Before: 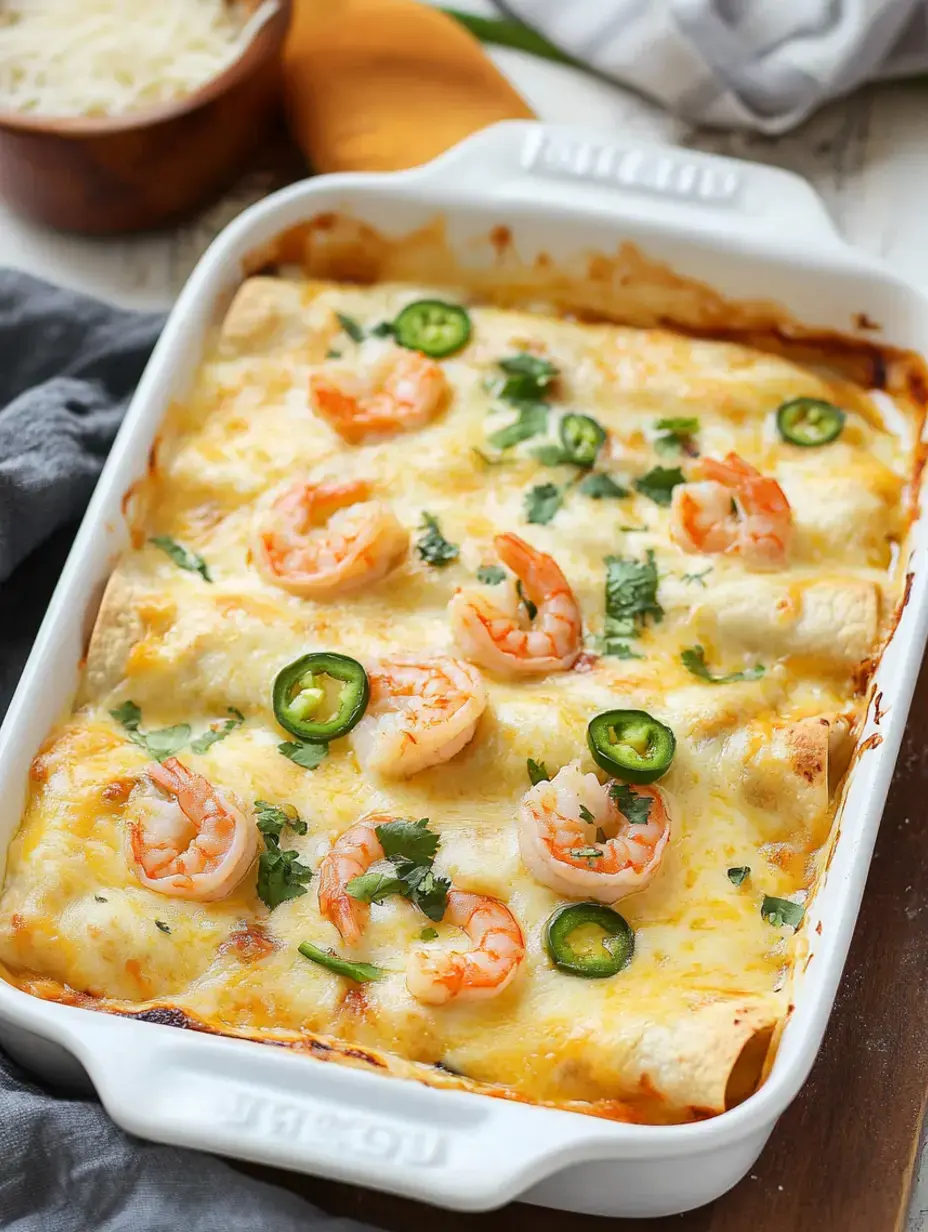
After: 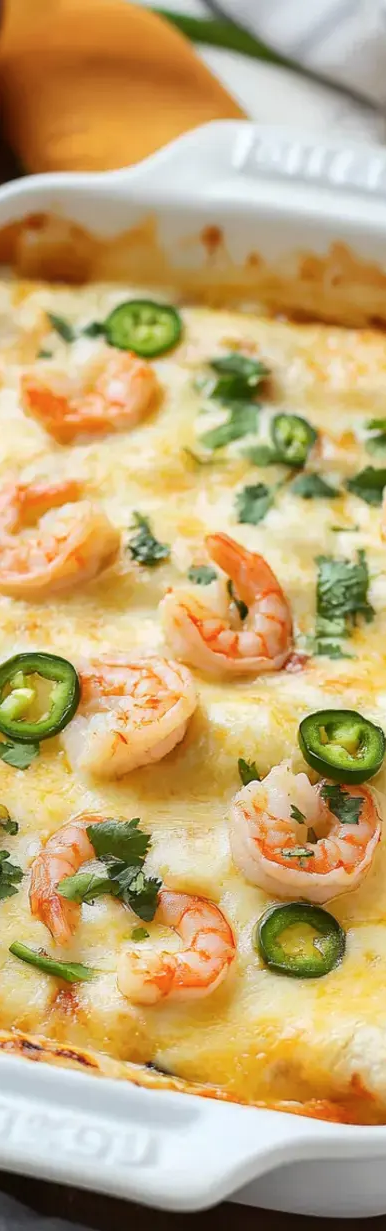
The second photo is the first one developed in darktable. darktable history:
color balance rgb: on, module defaults
crop: left 31.229%, right 27.105%
